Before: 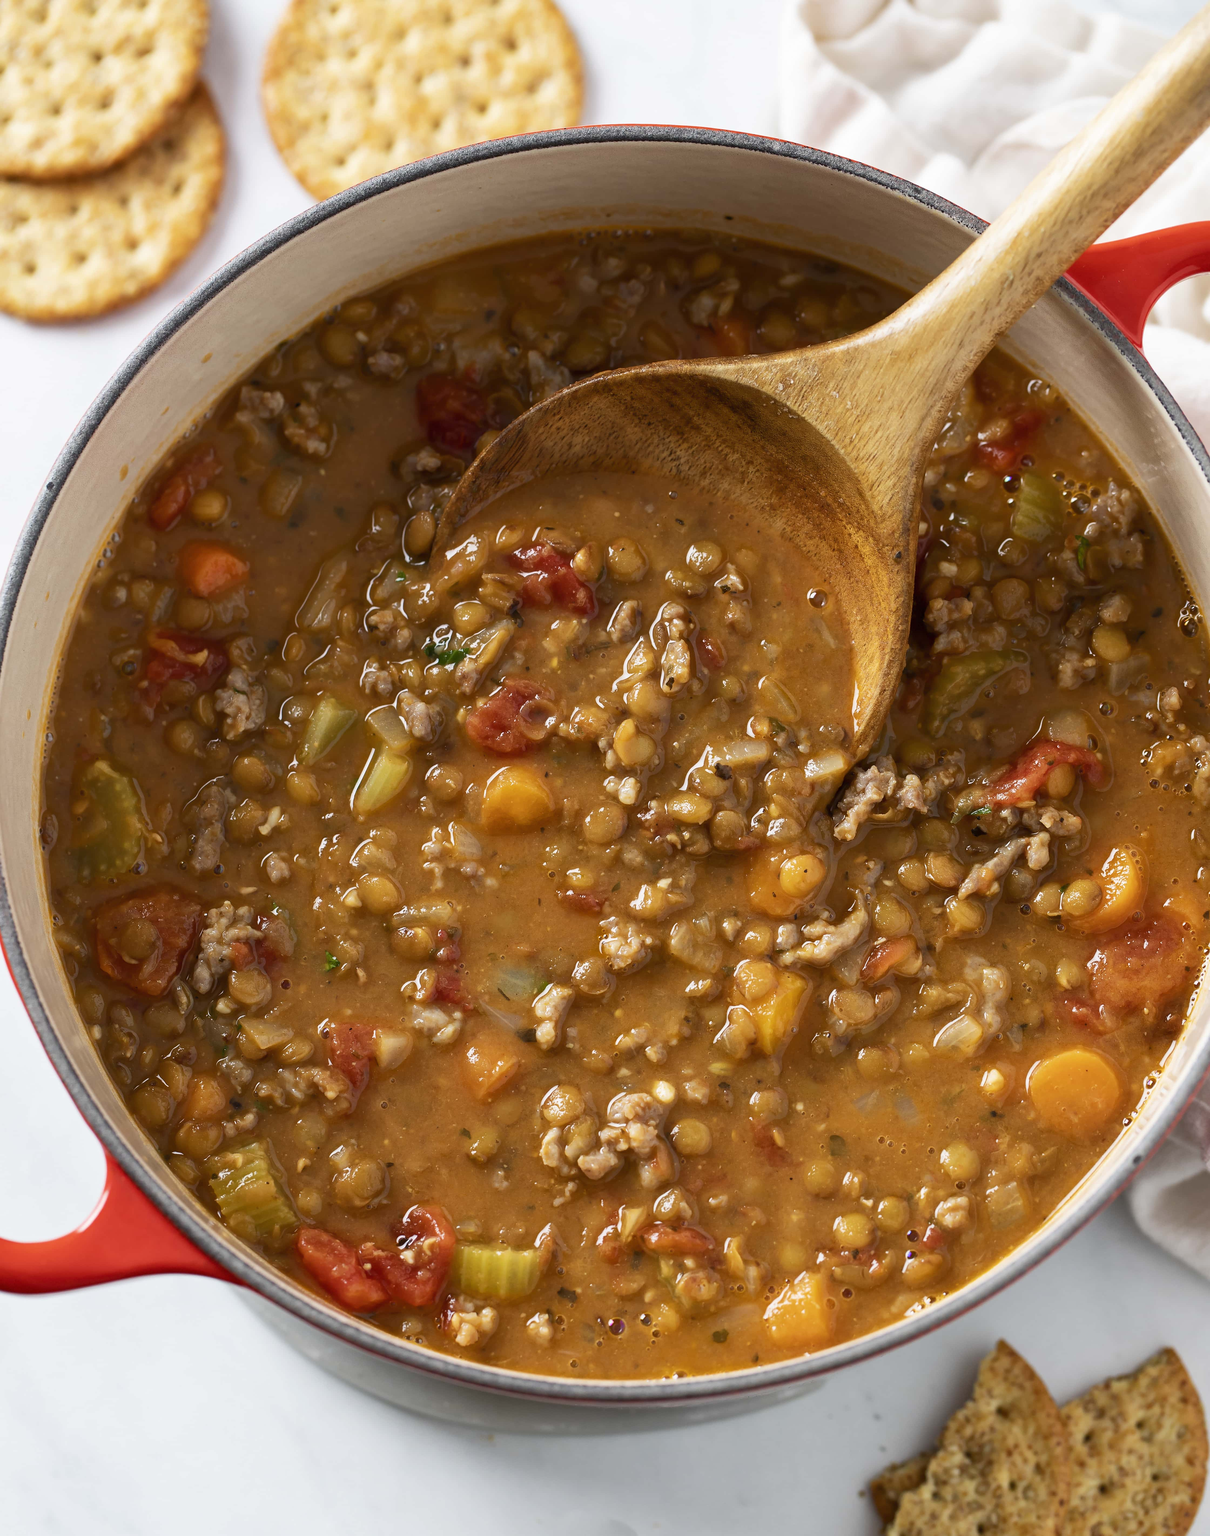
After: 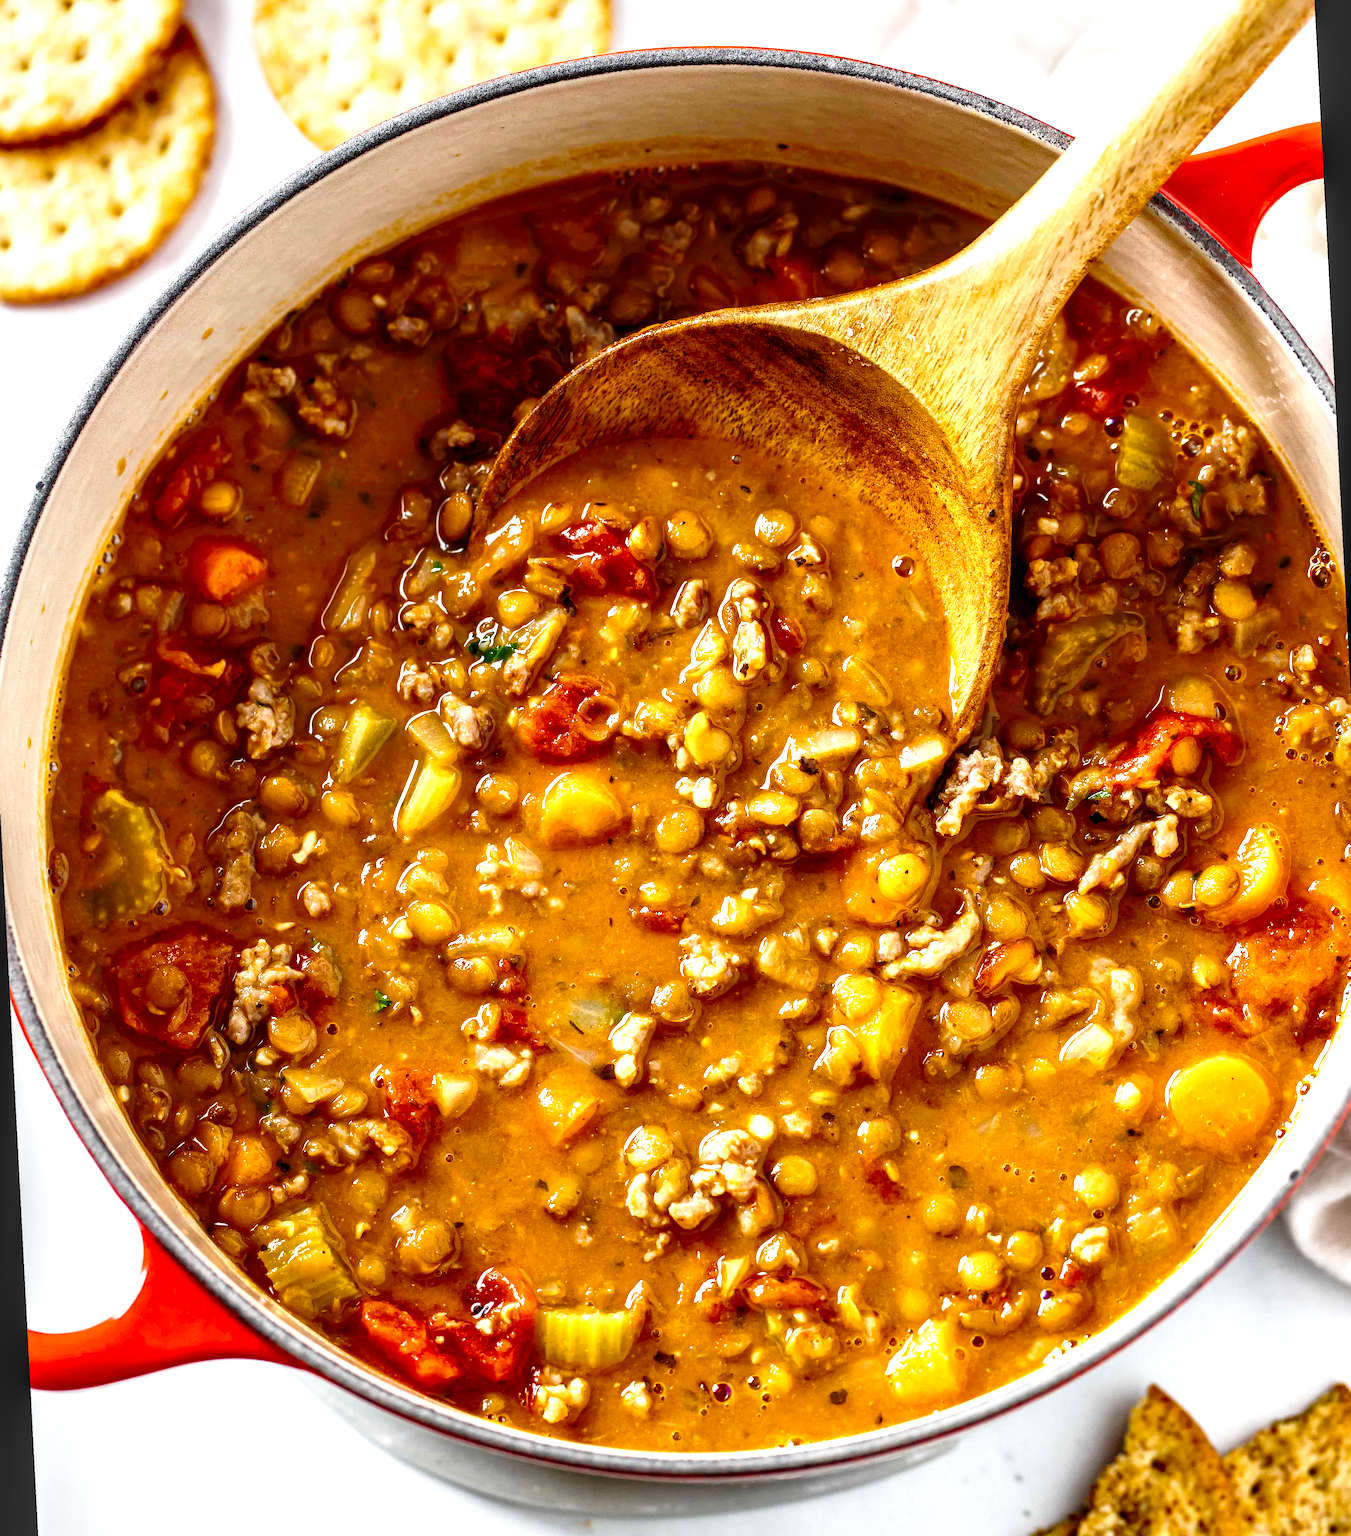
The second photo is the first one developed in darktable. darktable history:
local contrast: detail 203%
exposure: black level correction -0.025, exposure -0.117 EV, compensate highlight preservation false
color balance rgb: perceptual saturation grading › global saturation 35%, perceptual saturation grading › highlights -25%, perceptual saturation grading › shadows 50%
rotate and perspective: rotation -3°, crop left 0.031, crop right 0.968, crop top 0.07, crop bottom 0.93
base curve: curves: ch0 [(0, 0) (0.028, 0.03) (0.121, 0.232) (0.46, 0.748) (0.859, 0.968) (1, 1)], preserve colors none
